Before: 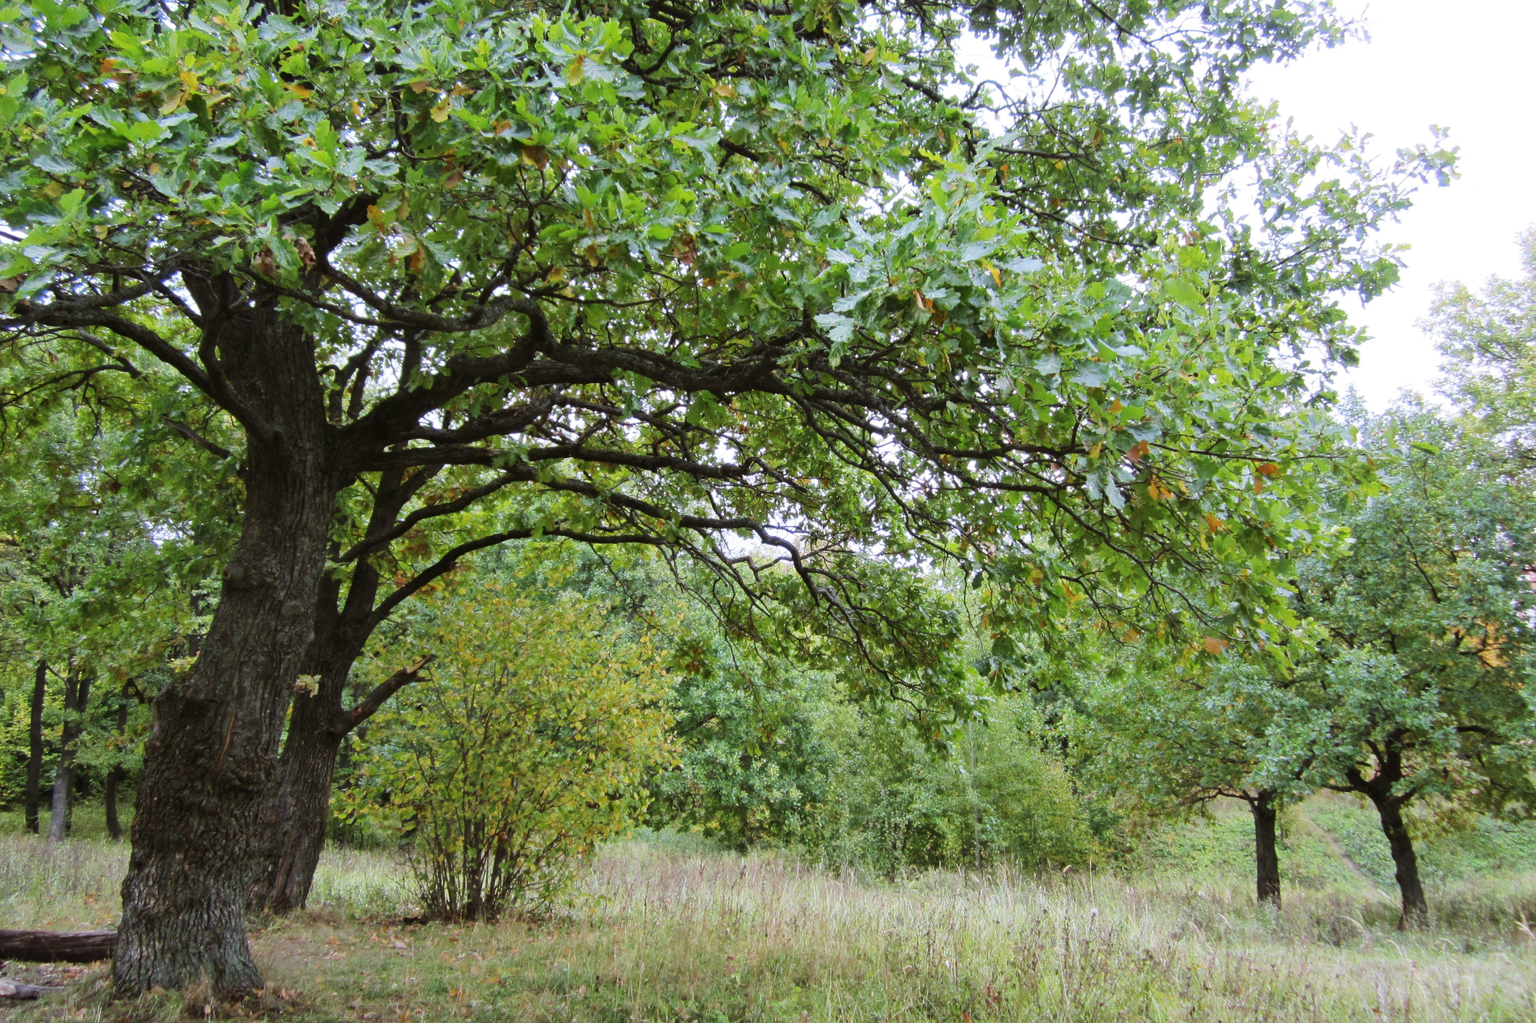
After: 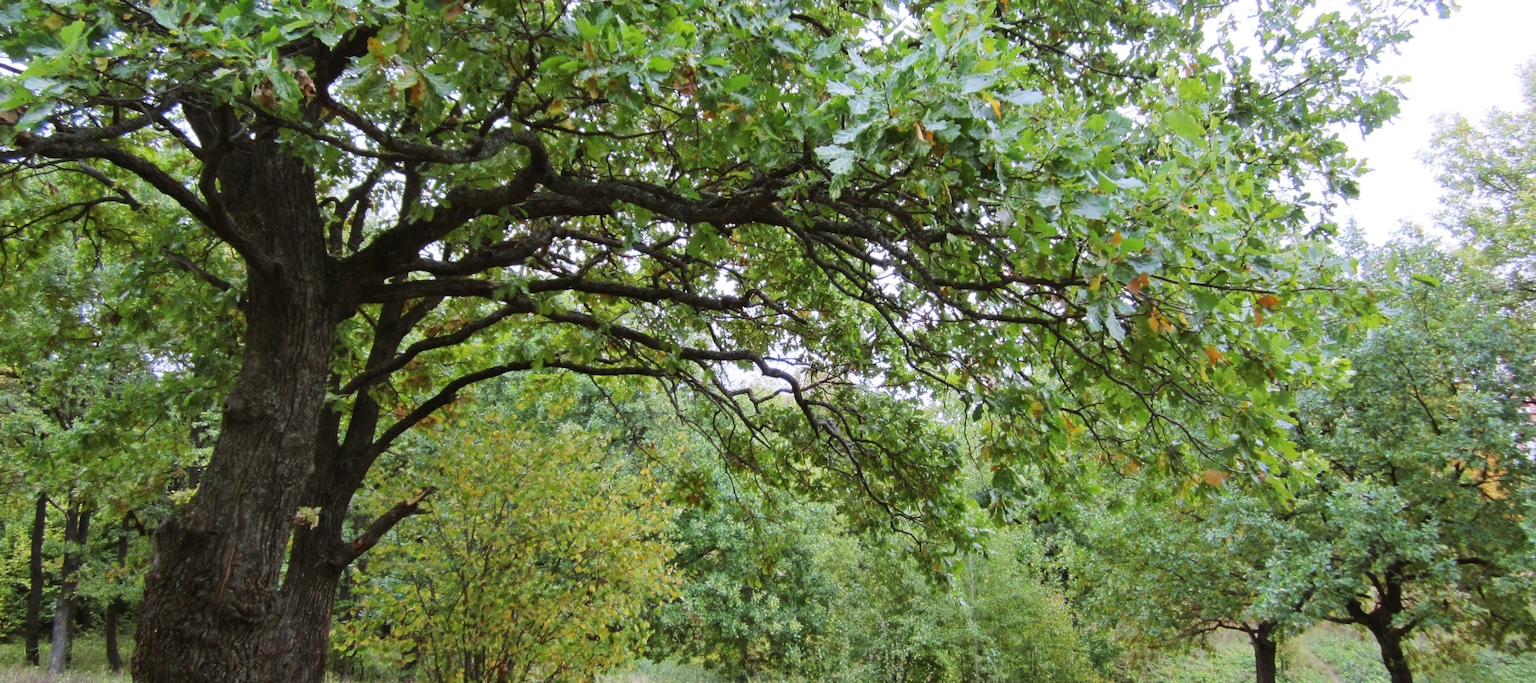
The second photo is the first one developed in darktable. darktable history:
crop: top 16.451%, bottom 16.717%
